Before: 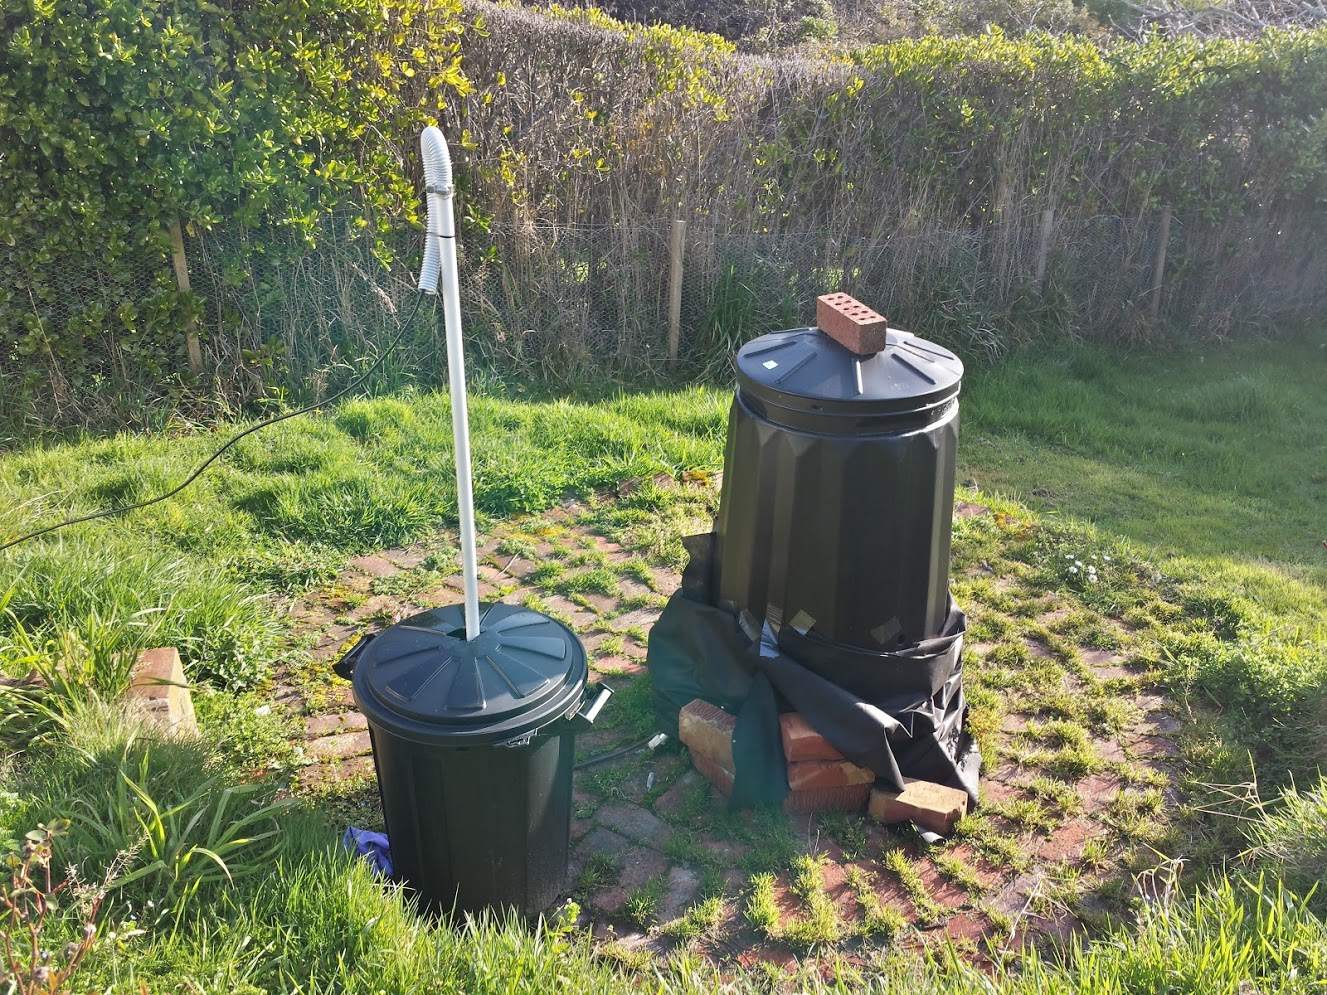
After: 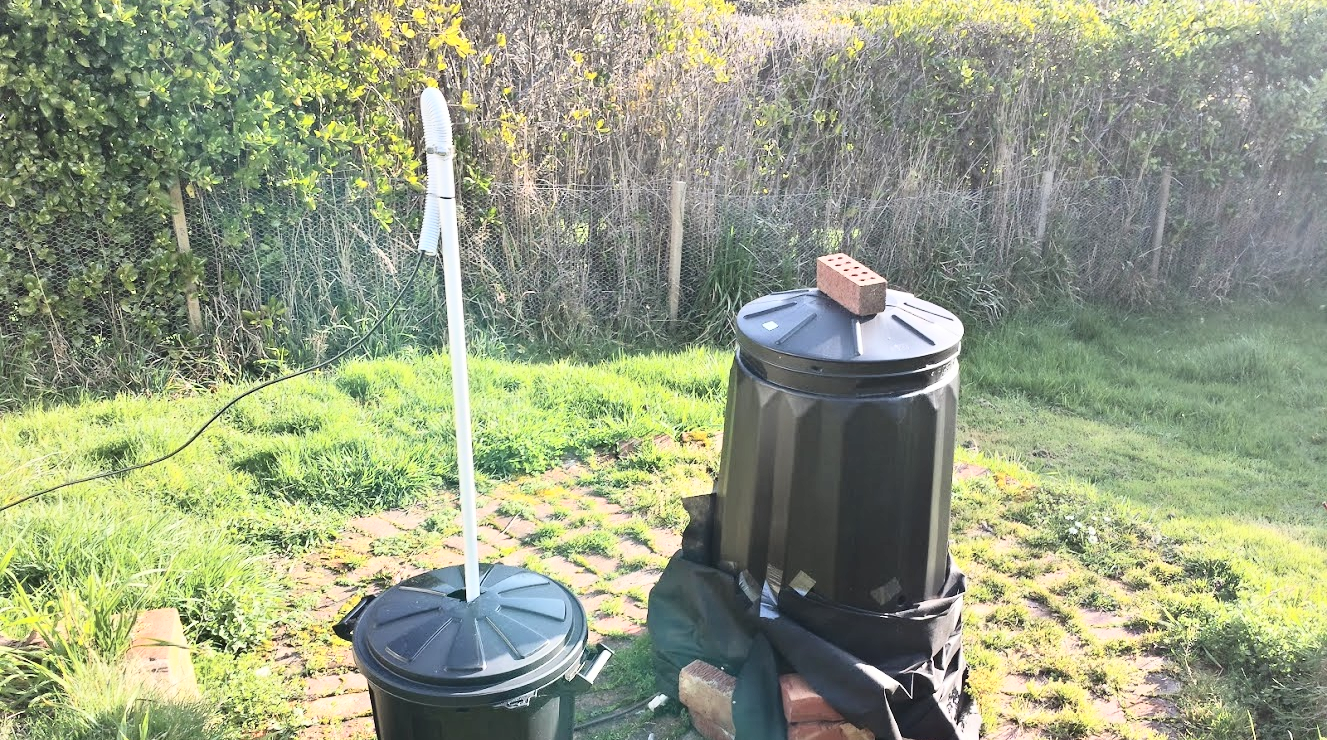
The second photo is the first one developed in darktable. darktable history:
tone curve: curves: ch0 [(0, 0) (0.003, 0.003) (0.011, 0.013) (0.025, 0.028) (0.044, 0.05) (0.069, 0.078) (0.1, 0.113) (0.136, 0.153) (0.177, 0.2) (0.224, 0.271) (0.277, 0.374) (0.335, 0.47) (0.399, 0.574) (0.468, 0.688) (0.543, 0.79) (0.623, 0.859) (0.709, 0.919) (0.801, 0.957) (0.898, 0.978) (1, 1)], color space Lab, independent channels, preserve colors none
crop: top 4.016%, bottom 21.528%
